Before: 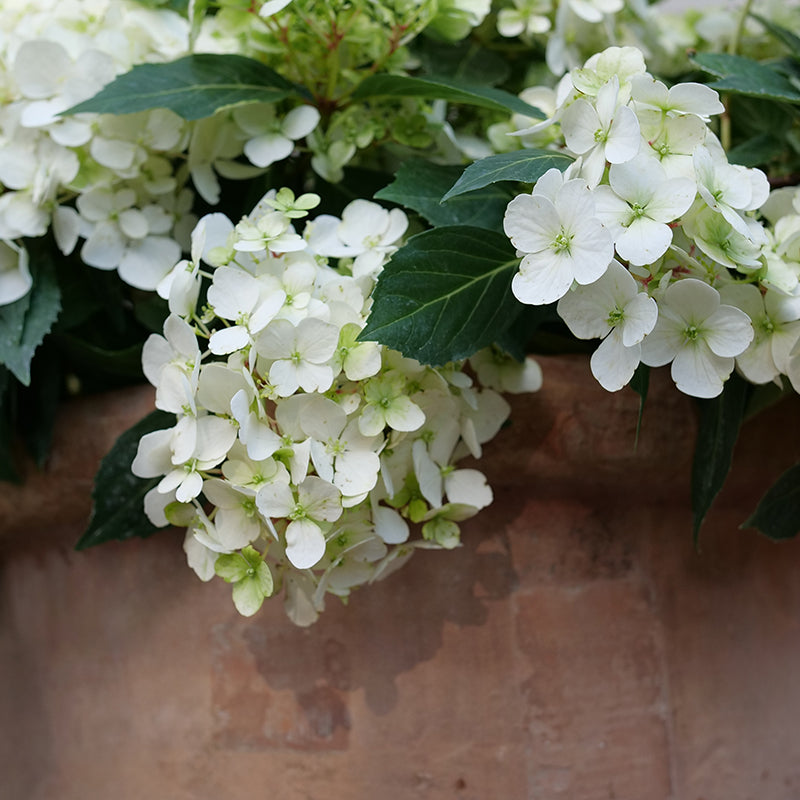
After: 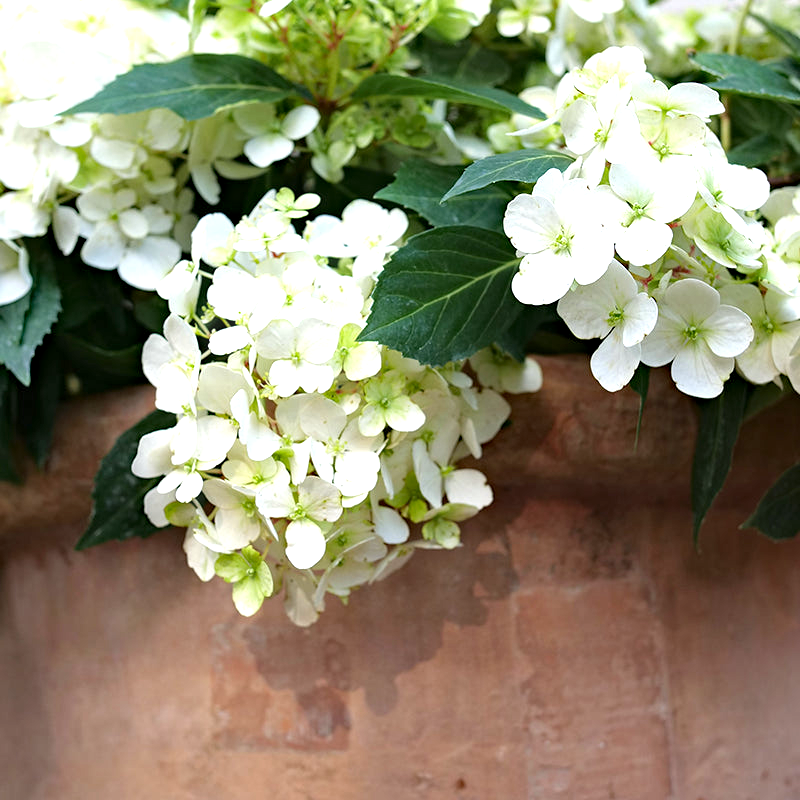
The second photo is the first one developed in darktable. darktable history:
exposure: exposure 1 EV, compensate highlight preservation false
haze removal: compatibility mode true, adaptive false
